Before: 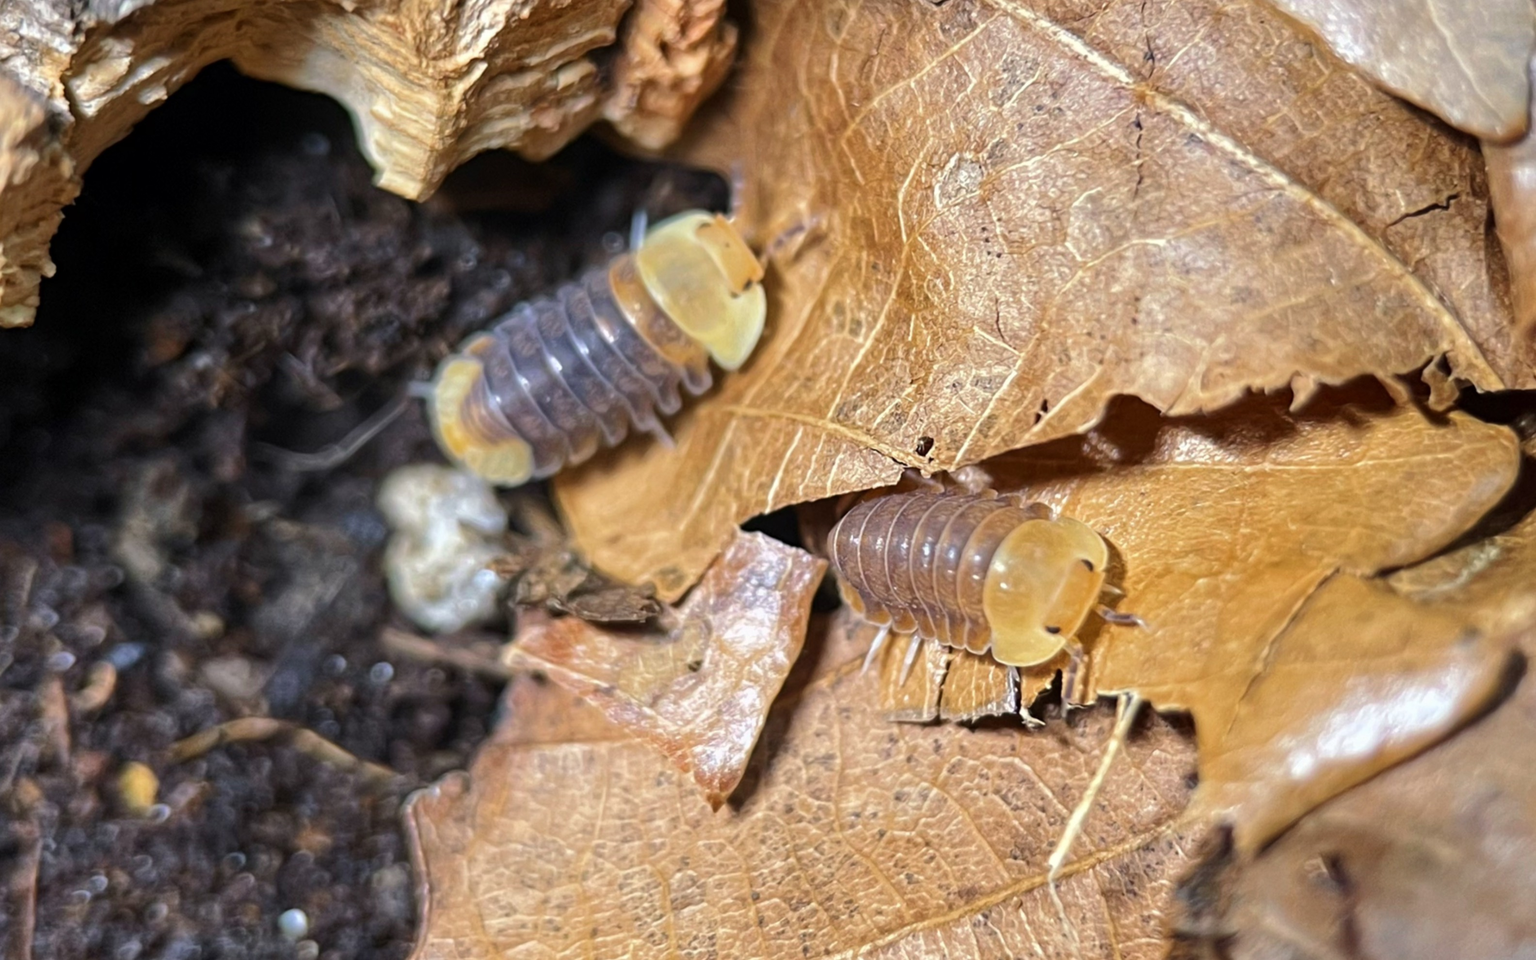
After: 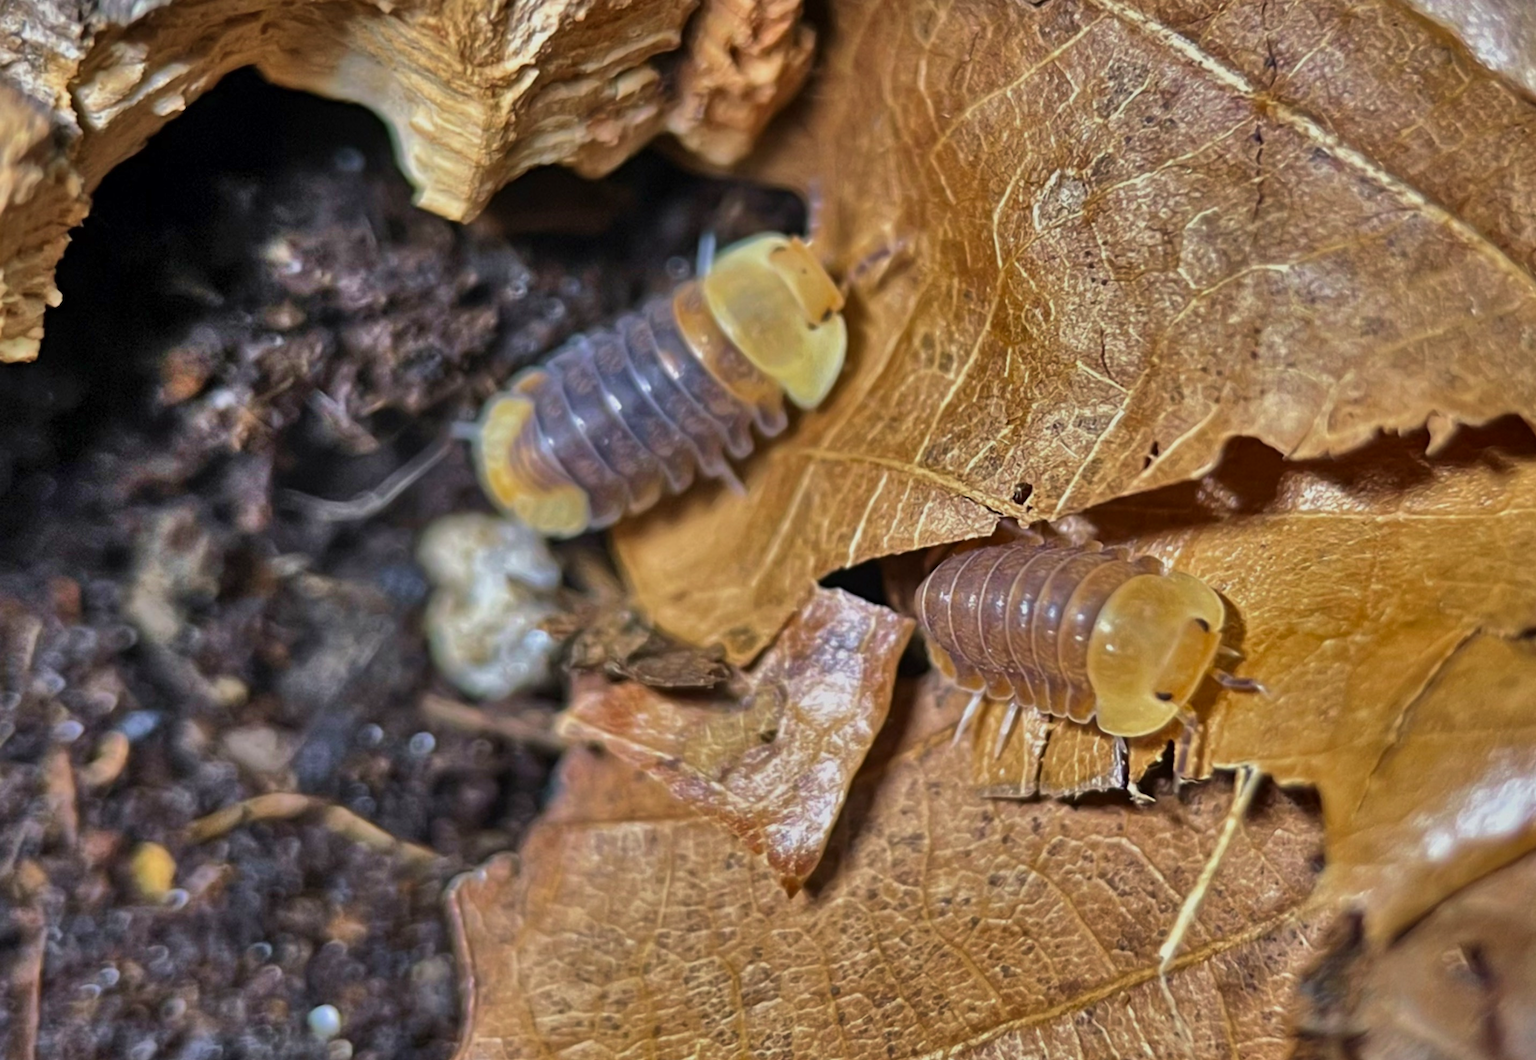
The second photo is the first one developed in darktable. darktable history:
crop: right 9.509%, bottom 0.031%
shadows and highlights: shadows 80.73, white point adjustment -9.07, highlights -61.46, soften with gaussian
velvia: strength 17%
